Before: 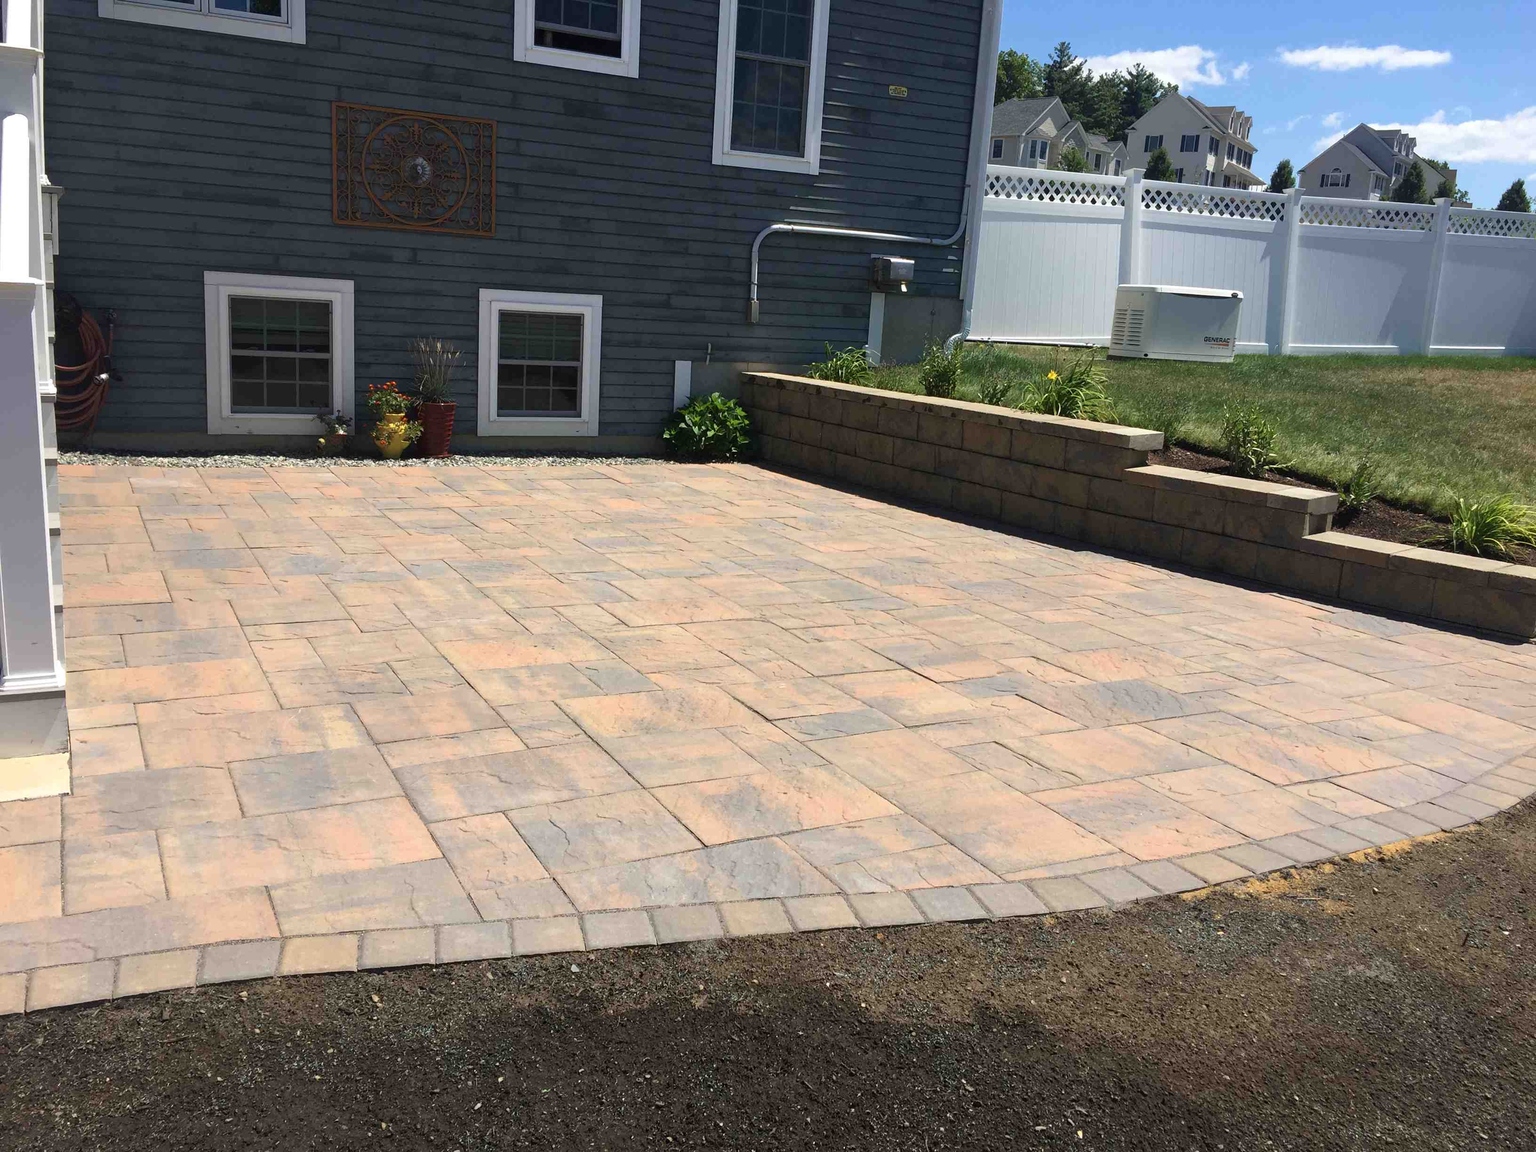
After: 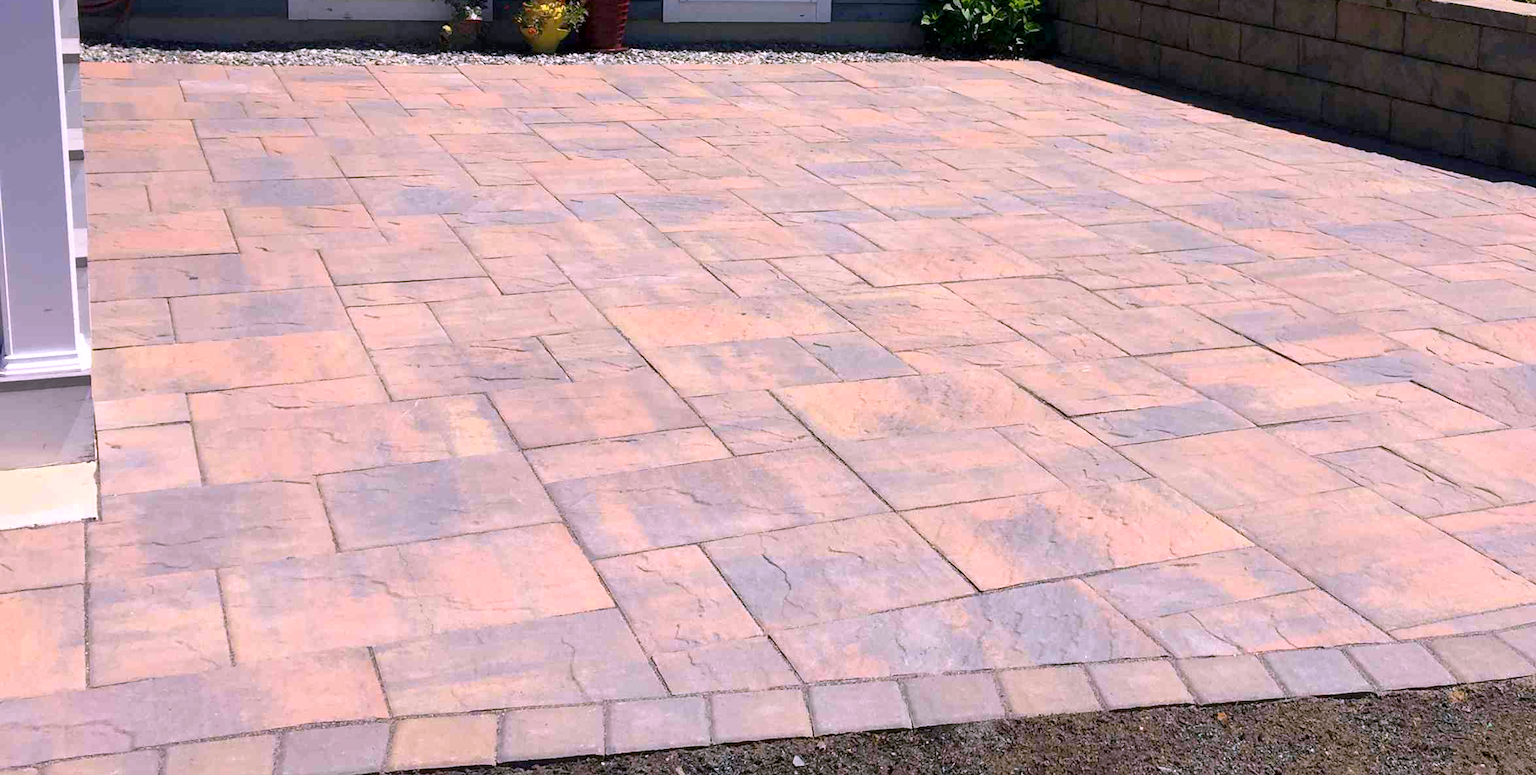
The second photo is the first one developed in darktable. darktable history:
exposure: exposure 0.02 EV, compensate highlight preservation false
white balance: red 1.042, blue 1.17
contrast brightness saturation: saturation -0.05
color balance rgb: shadows lift › chroma 2%, shadows lift › hue 217.2°, power › hue 60°, highlights gain › chroma 1%, highlights gain › hue 69.6°, global offset › luminance -0.5%, perceptual saturation grading › global saturation 15%, global vibrance 15%
crop: top 36.498%, right 27.964%, bottom 14.995%
